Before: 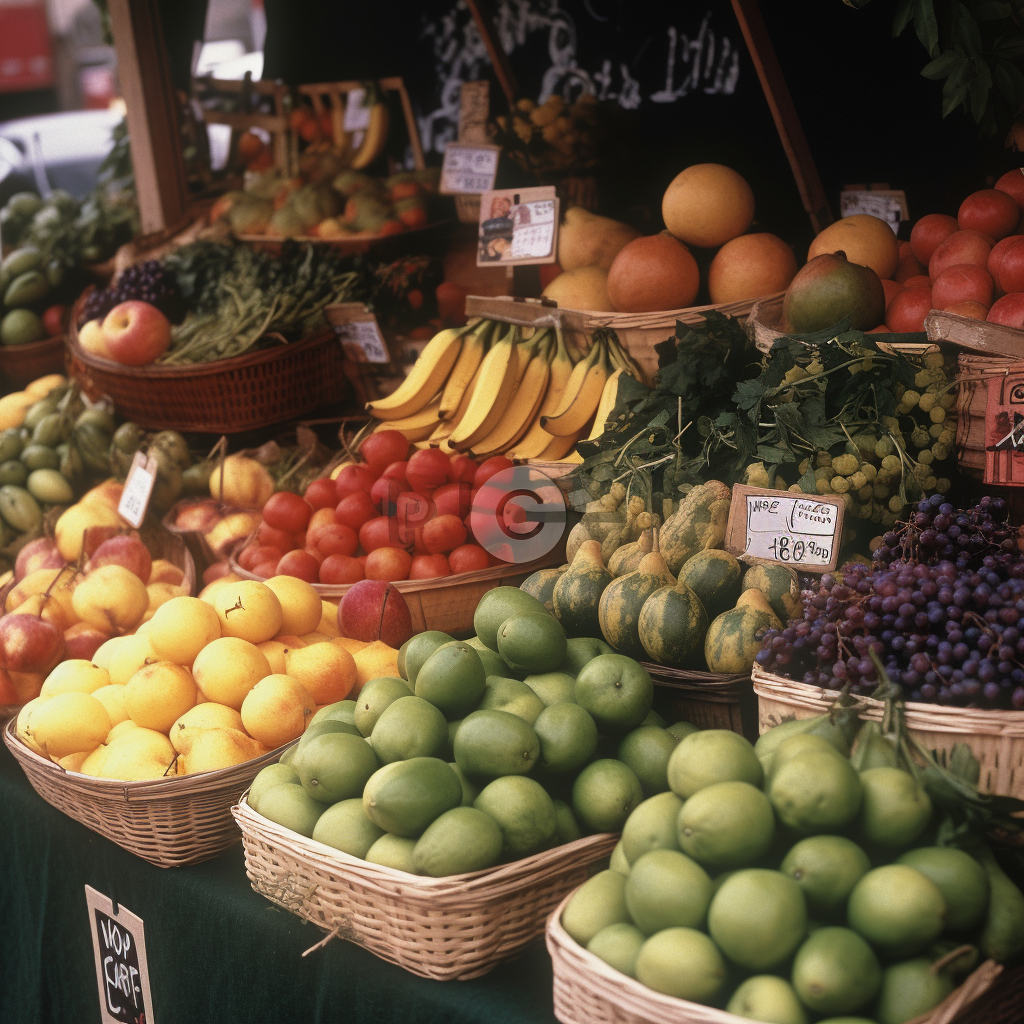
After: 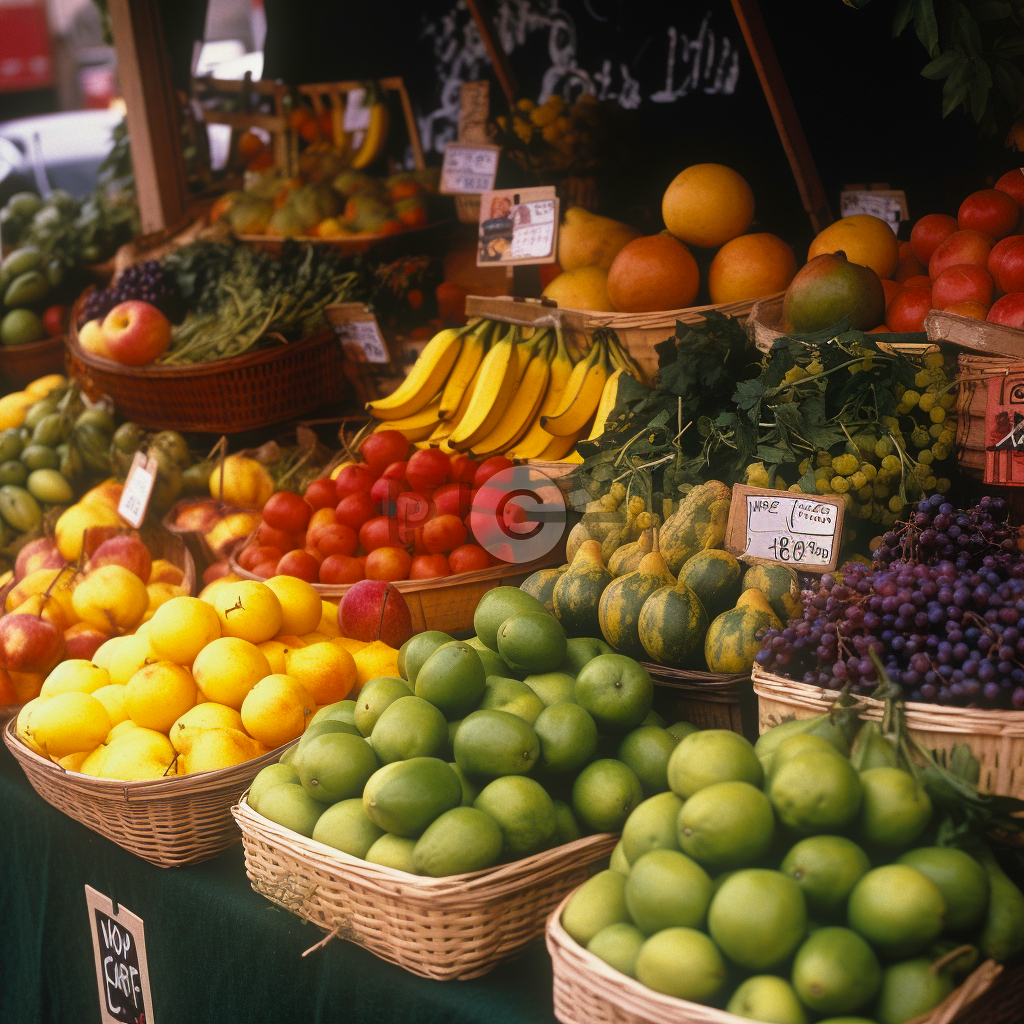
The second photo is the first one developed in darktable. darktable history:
color balance rgb: perceptual saturation grading › global saturation 30%, global vibrance 20%
